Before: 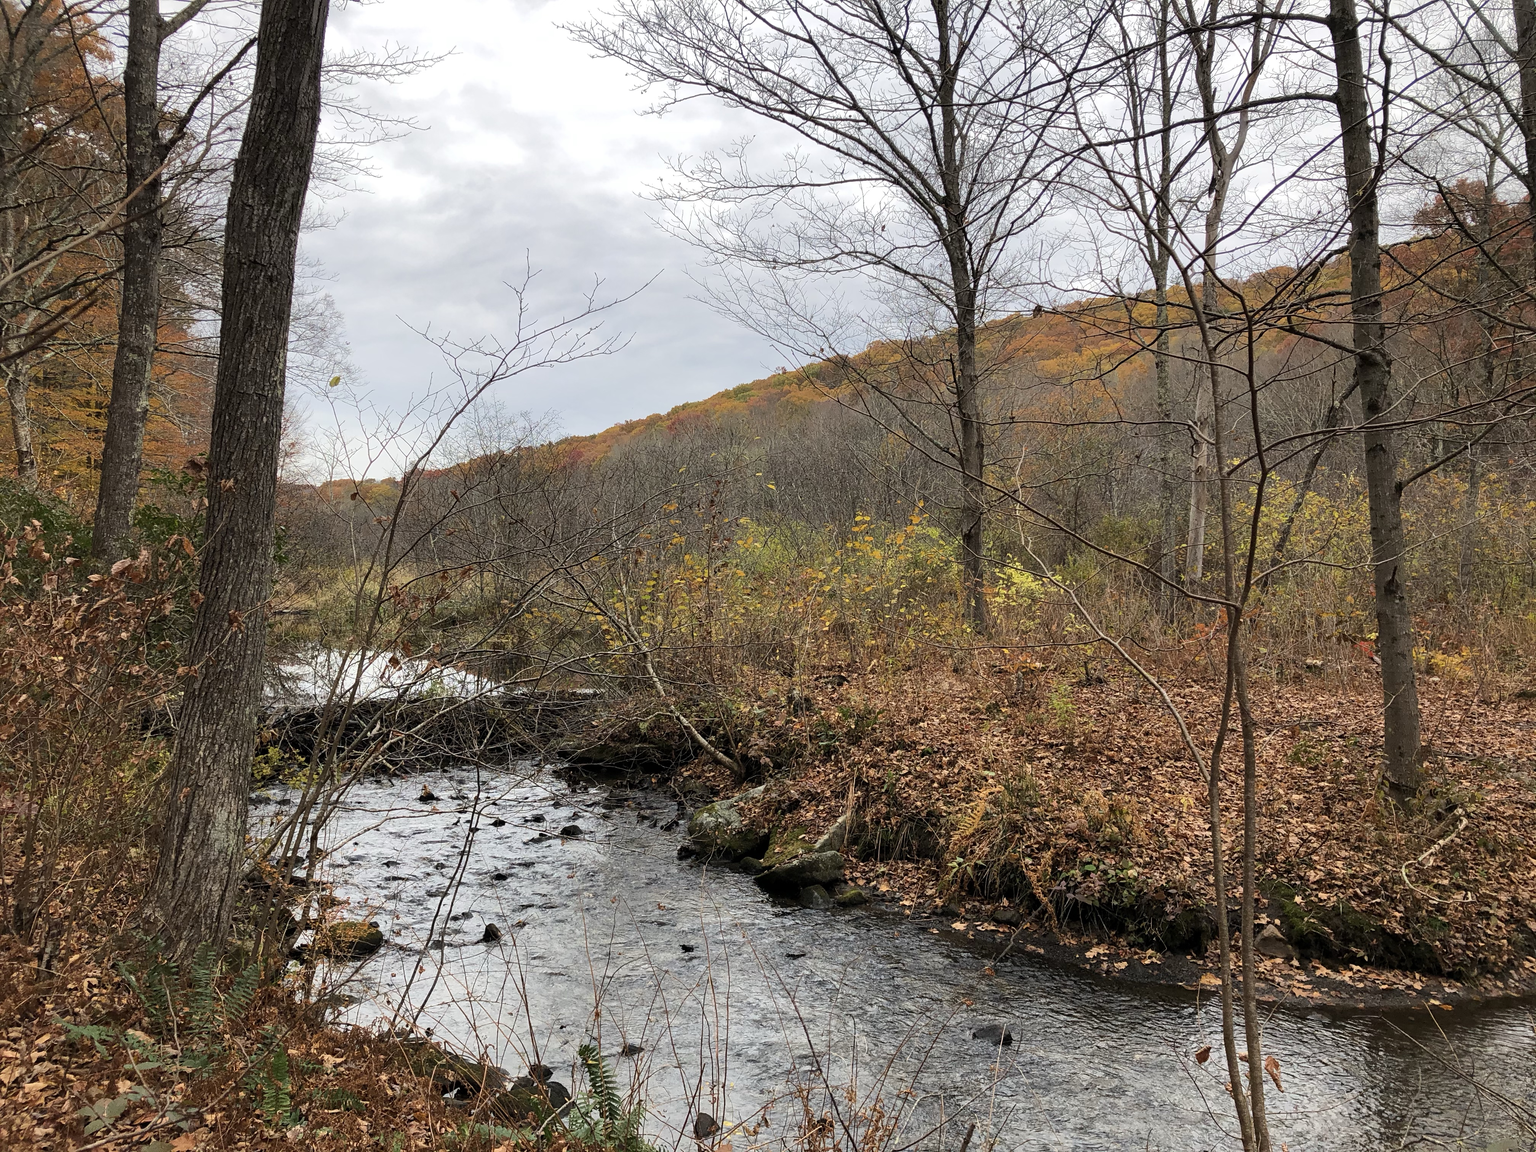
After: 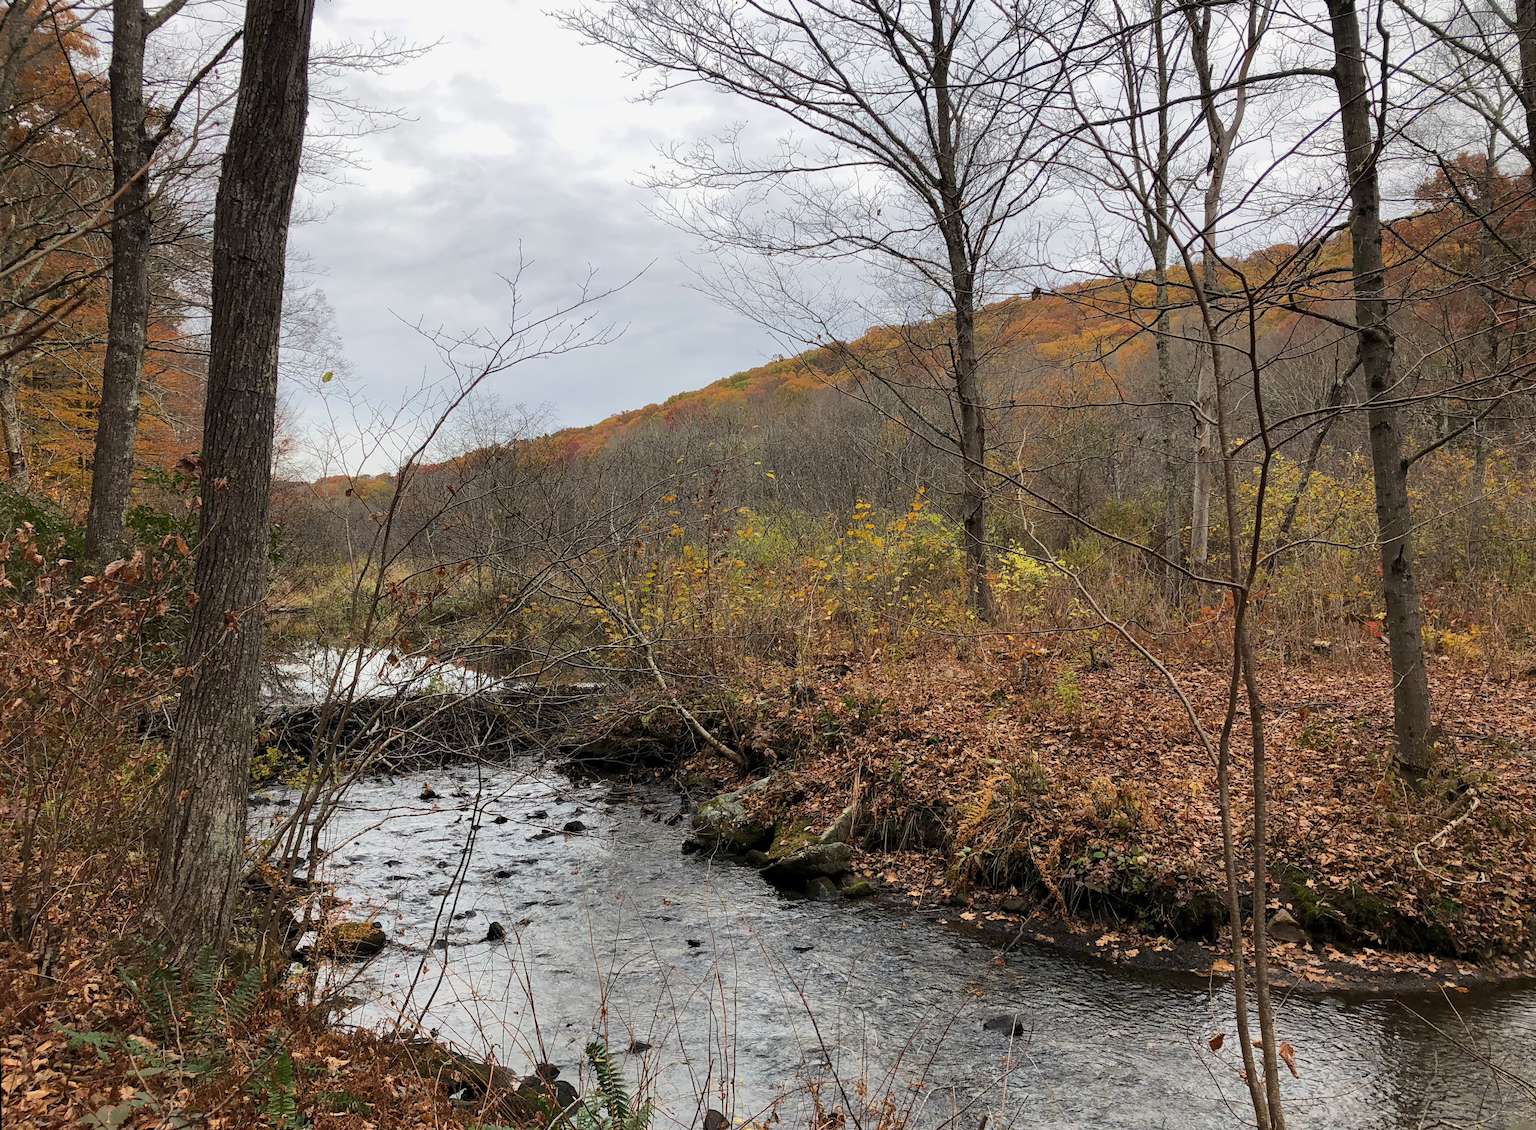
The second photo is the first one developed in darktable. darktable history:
exposure: black level correction 0.001, exposure -0.125 EV, compensate exposure bias true, compensate highlight preservation false
rotate and perspective: rotation -1°, crop left 0.011, crop right 0.989, crop top 0.025, crop bottom 0.975
